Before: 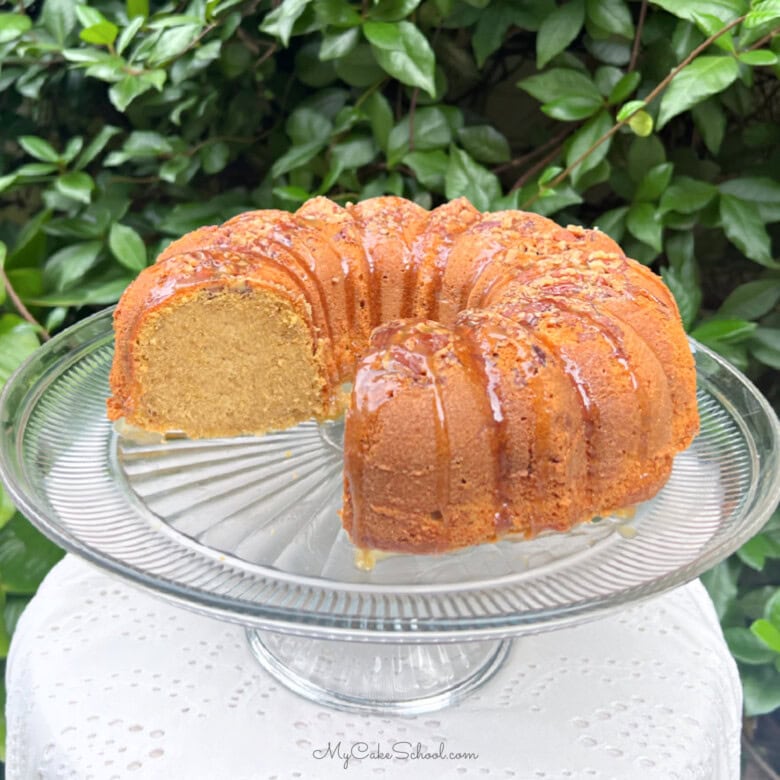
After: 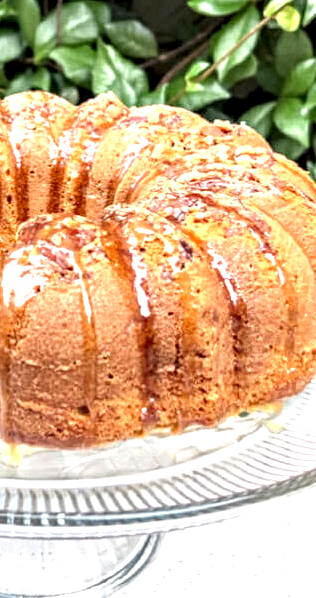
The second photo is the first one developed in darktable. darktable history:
contrast equalizer: octaves 7, y [[0.601, 0.6, 0.598, 0.598, 0.6, 0.601], [0.5 ×6], [0.5 ×6], [0 ×6], [0 ×6]]
exposure: exposure 0.775 EV, compensate exposure bias true, compensate highlight preservation false
local contrast: detail 144%
crop: left 45.325%, top 13.47%, right 14.037%, bottom 9.796%
